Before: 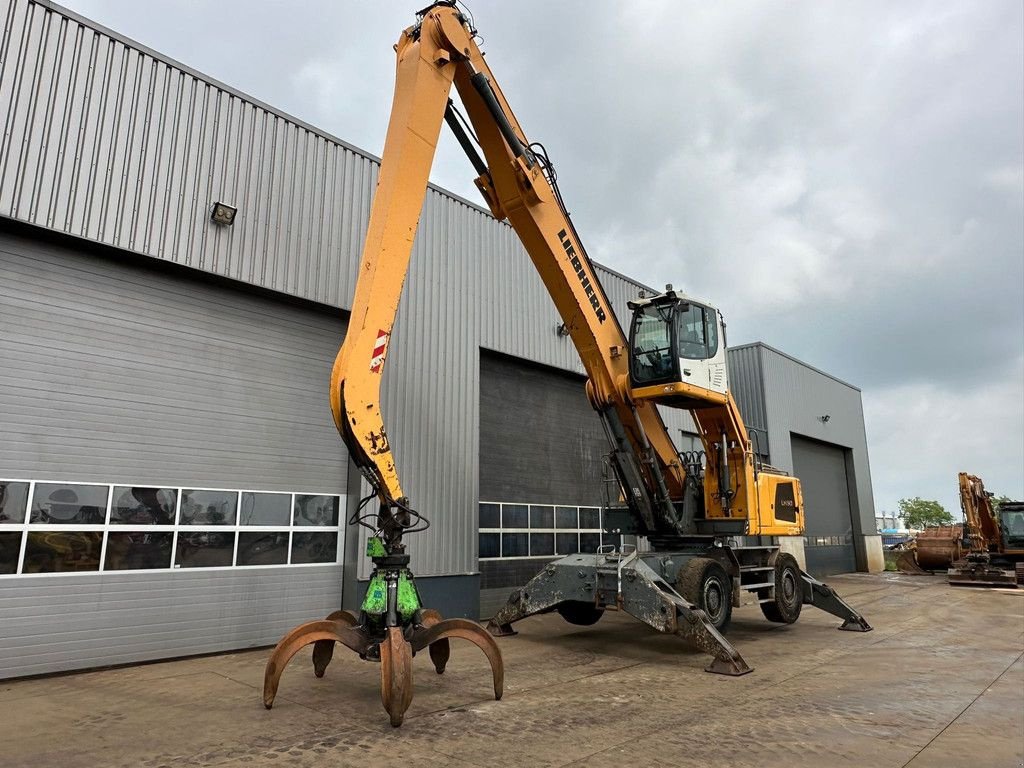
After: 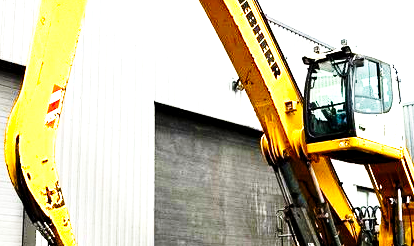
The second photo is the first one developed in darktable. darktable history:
base curve: curves: ch0 [(0, 0) (0.028, 0.03) (0.121, 0.232) (0.46, 0.748) (0.859, 0.968) (1, 1)], preserve colors none
tone equalizer: -8 EV -0.715 EV, -7 EV -0.717 EV, -6 EV -0.63 EV, -5 EV -0.418 EV, -3 EV 0.381 EV, -2 EV 0.6 EV, -1 EV 0.69 EV, +0 EV 0.75 EV, edges refinement/feathering 500, mask exposure compensation -1.57 EV, preserve details no
crop: left 31.784%, top 31.913%, right 27.763%, bottom 36.032%
exposure: exposure 0.762 EV, compensate highlight preservation false
color balance rgb: global offset › luminance -0.249%, linear chroma grading › global chroma 15.088%, perceptual saturation grading › global saturation 10.131%, perceptual brilliance grading › global brilliance 9.969%, perceptual brilliance grading › shadows 14.817%, global vibrance 35.426%, contrast 10.148%
